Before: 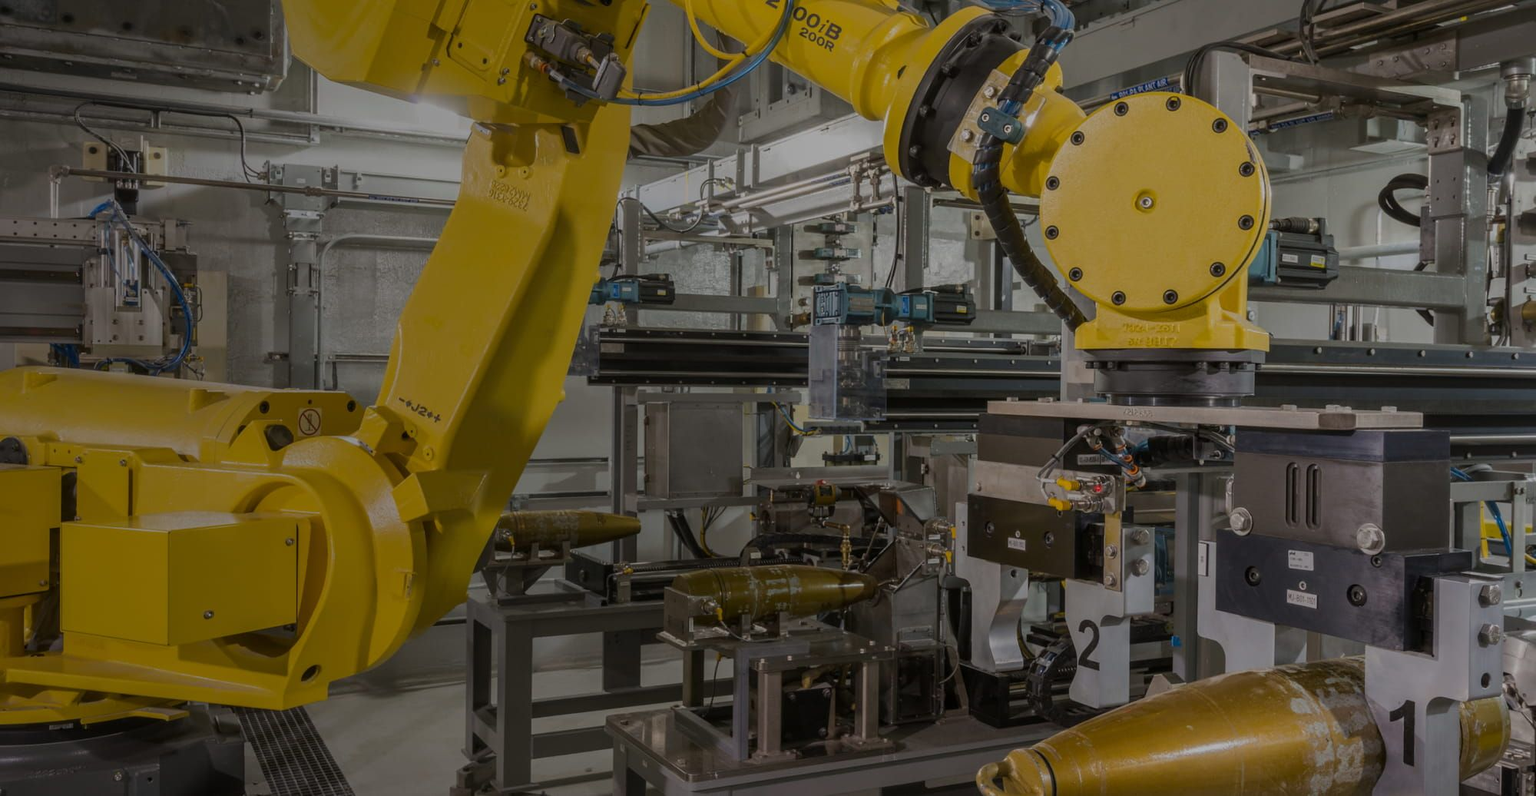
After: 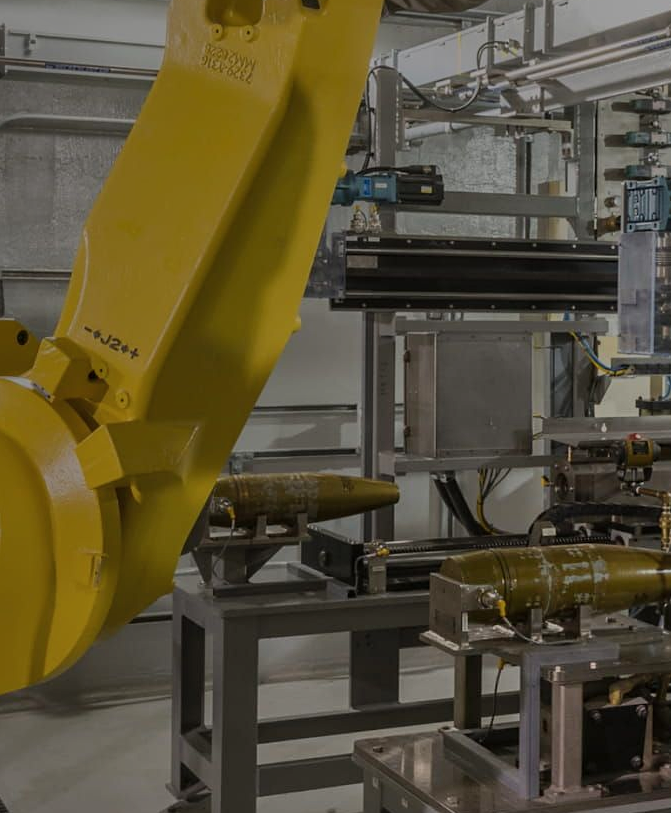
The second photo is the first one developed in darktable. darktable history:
shadows and highlights: soften with gaussian
crop and rotate: left 21.77%, top 18.528%, right 44.676%, bottom 2.997%
sharpen: amount 0.2
exposure: exposure -0.157 EV, compensate highlight preservation false
